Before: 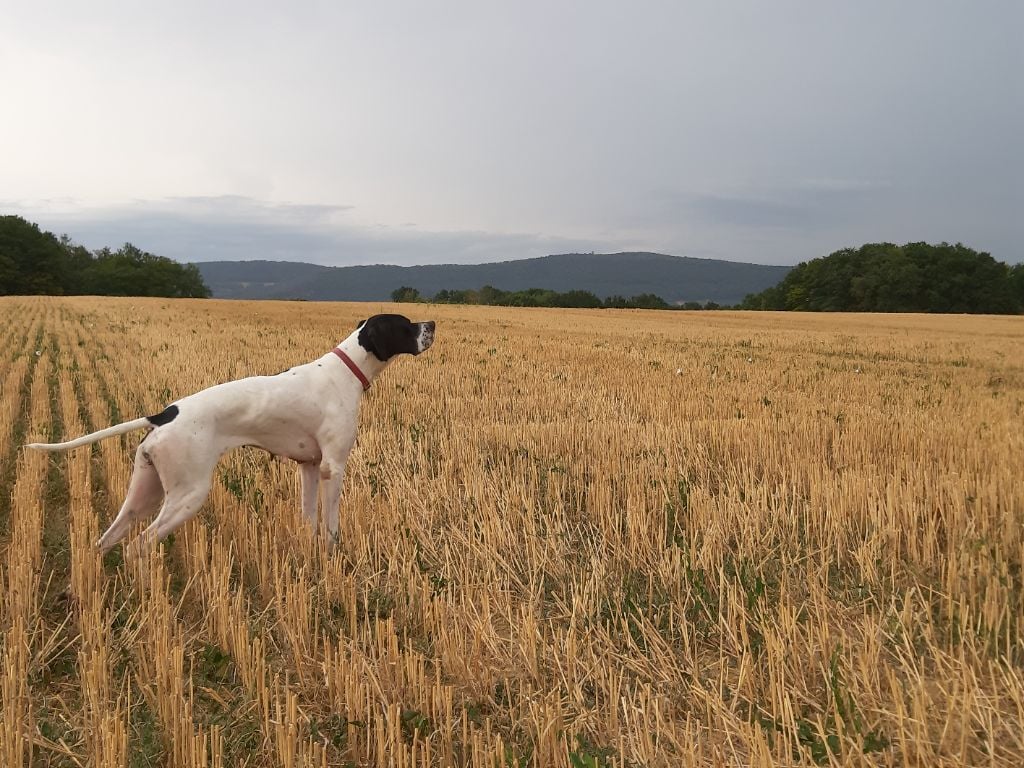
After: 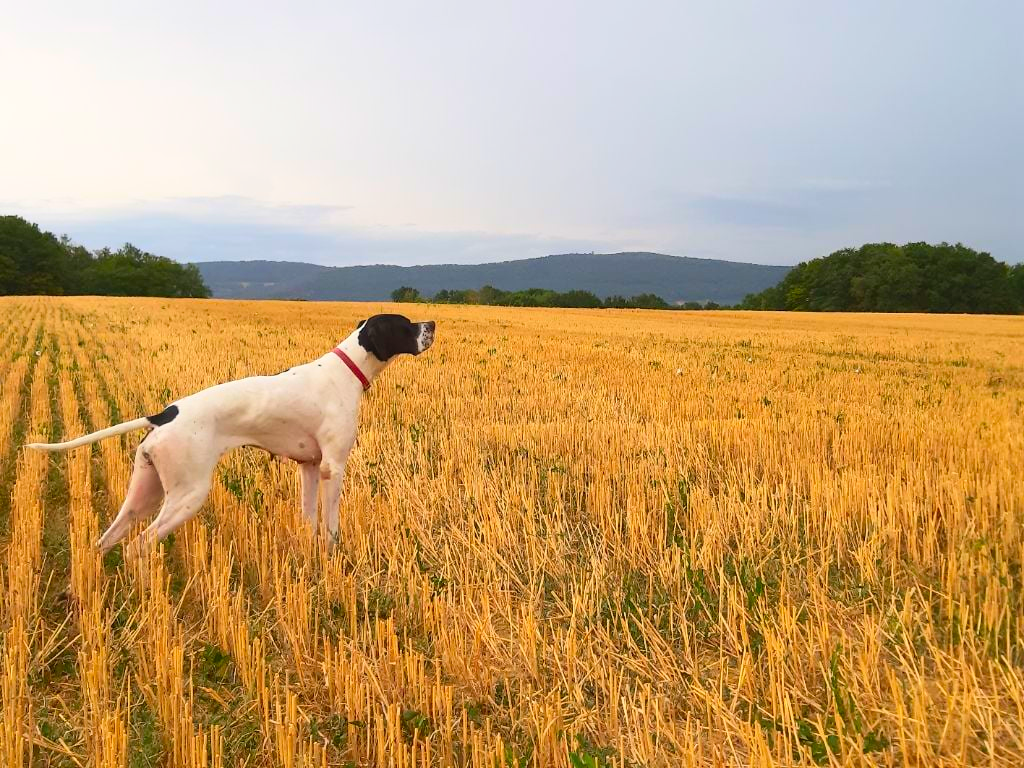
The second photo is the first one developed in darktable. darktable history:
contrast brightness saturation: contrast 0.201, brightness 0.204, saturation 0.815
